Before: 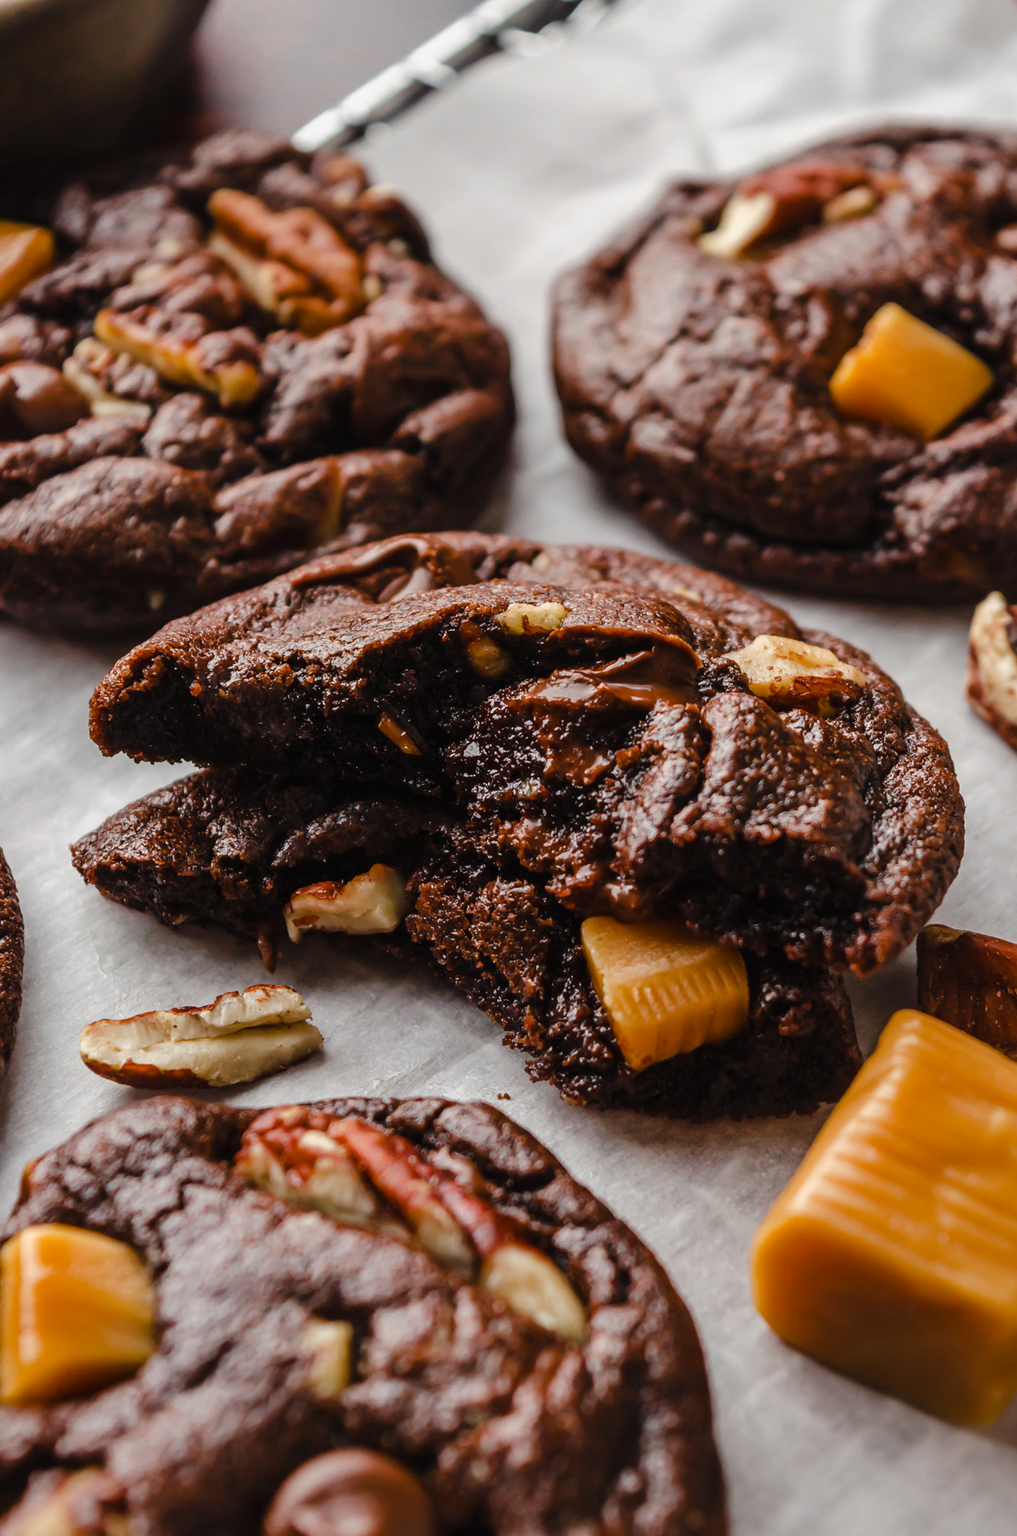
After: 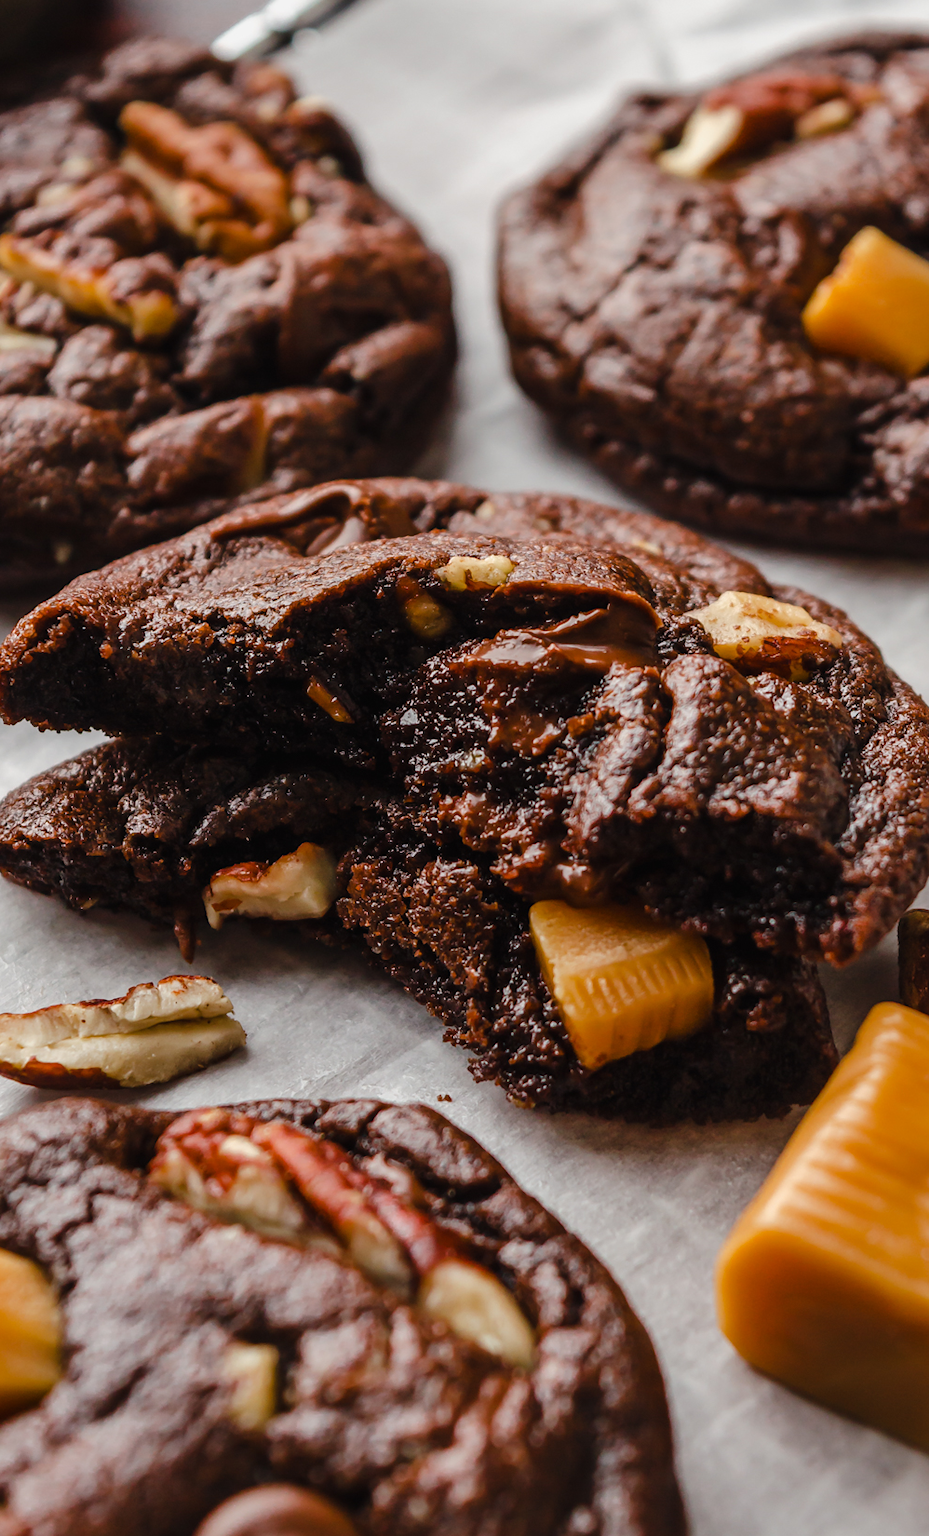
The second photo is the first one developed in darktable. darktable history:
crop: left 9.823%, top 6.344%, right 6.913%, bottom 2.546%
tone equalizer: smoothing diameter 2.13%, edges refinement/feathering 21.91, mask exposure compensation -1.57 EV, filter diffusion 5
